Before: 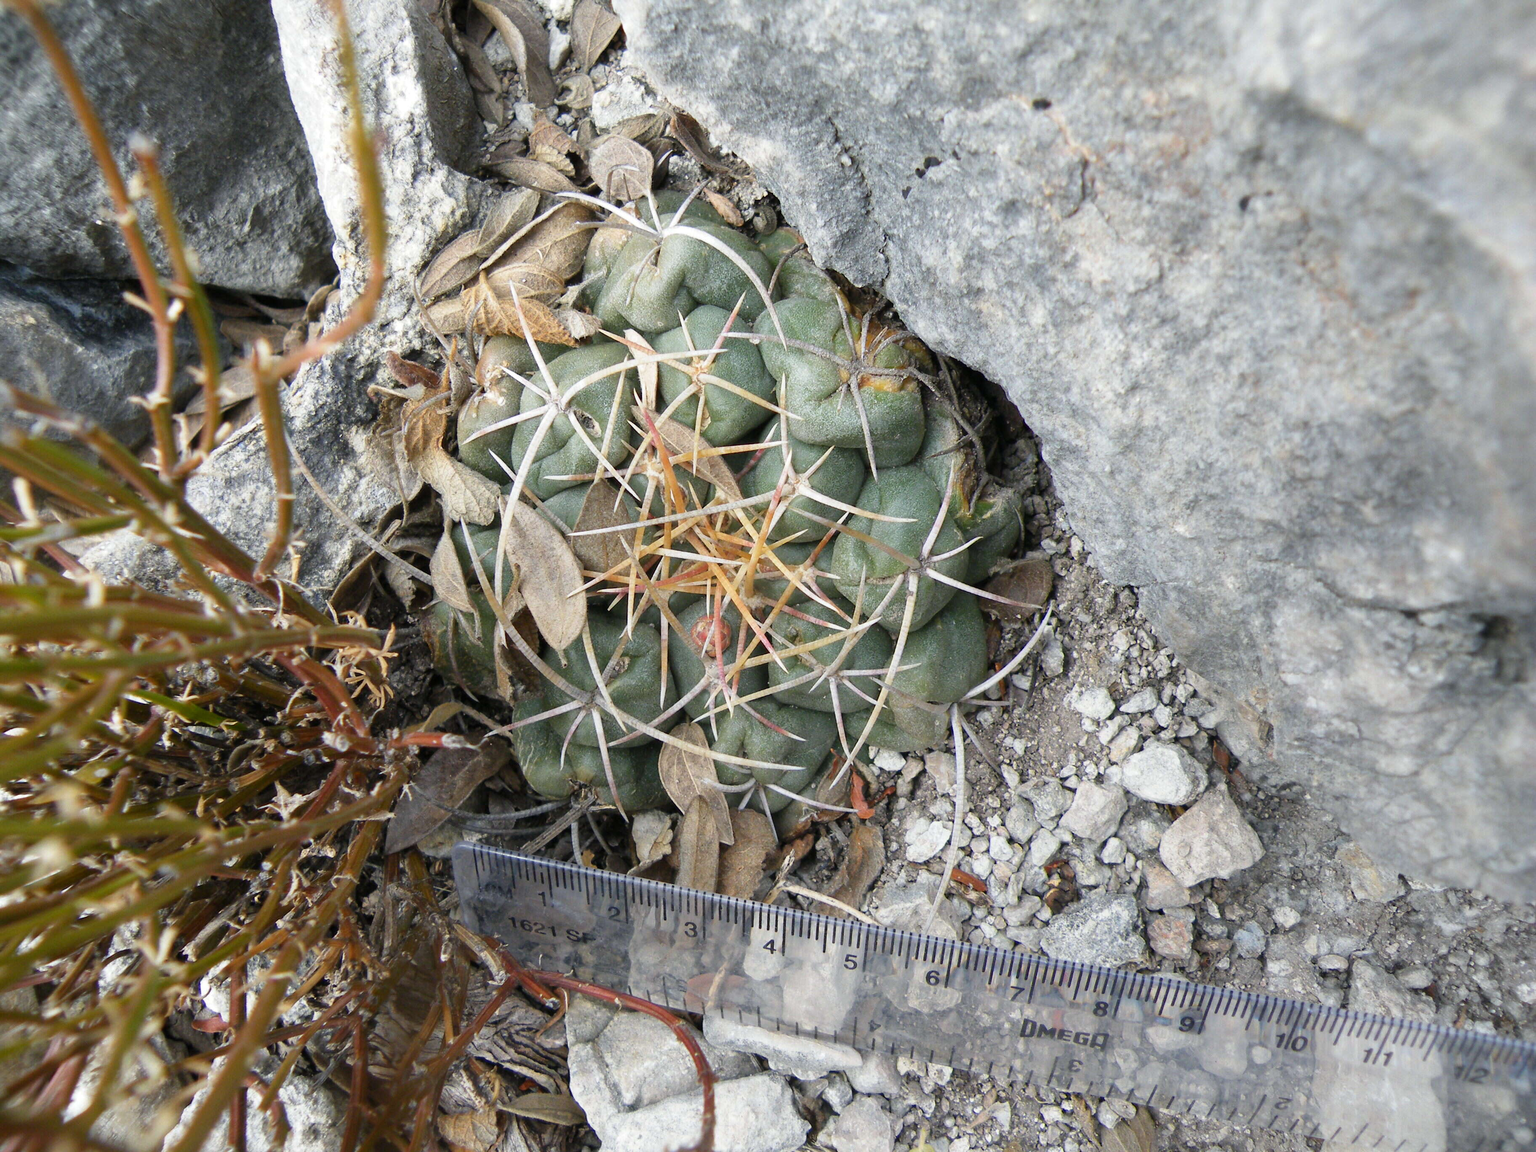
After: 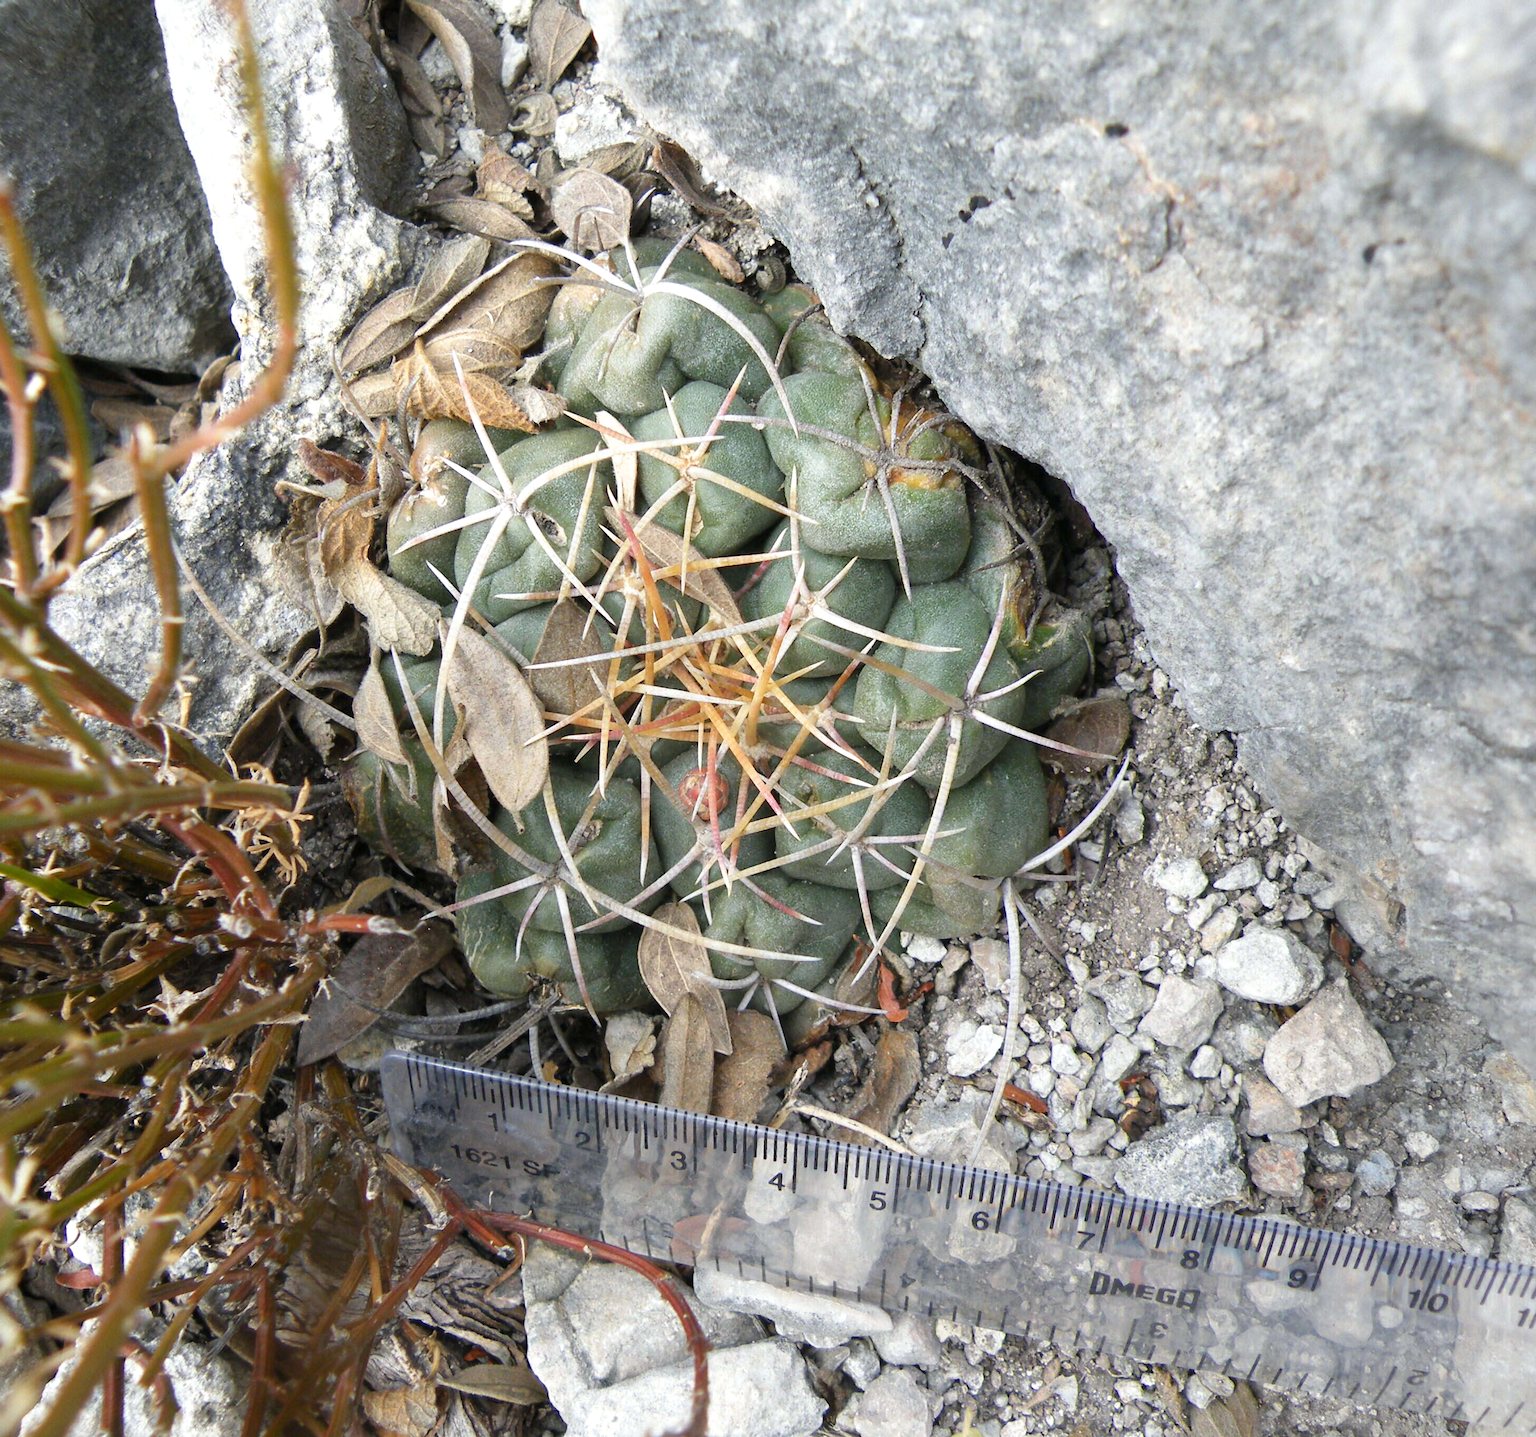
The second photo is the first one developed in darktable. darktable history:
exposure: exposure 0.215 EV, compensate exposure bias true, compensate highlight preservation false
crop and rotate: left 9.596%, right 10.258%
